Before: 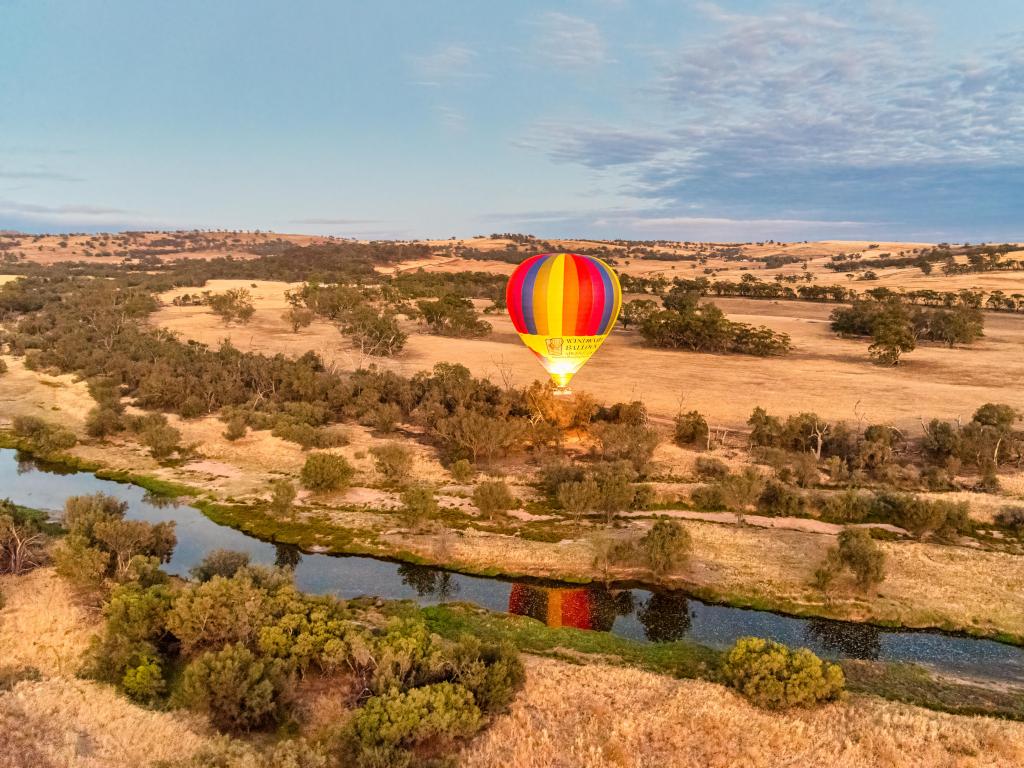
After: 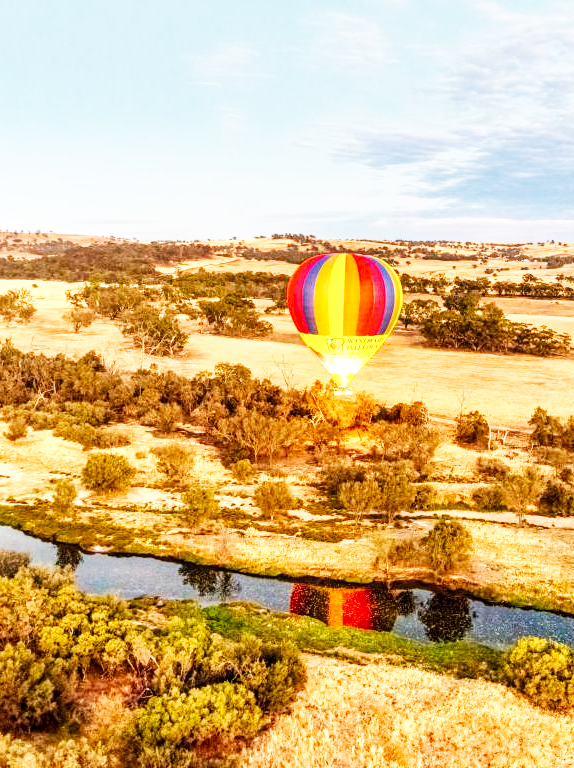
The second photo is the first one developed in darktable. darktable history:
base curve: curves: ch0 [(0, 0) (0.007, 0.004) (0.027, 0.03) (0.046, 0.07) (0.207, 0.54) (0.442, 0.872) (0.673, 0.972) (1, 1)], preserve colors none
crop: left 21.479%, right 22.381%
local contrast: on, module defaults
